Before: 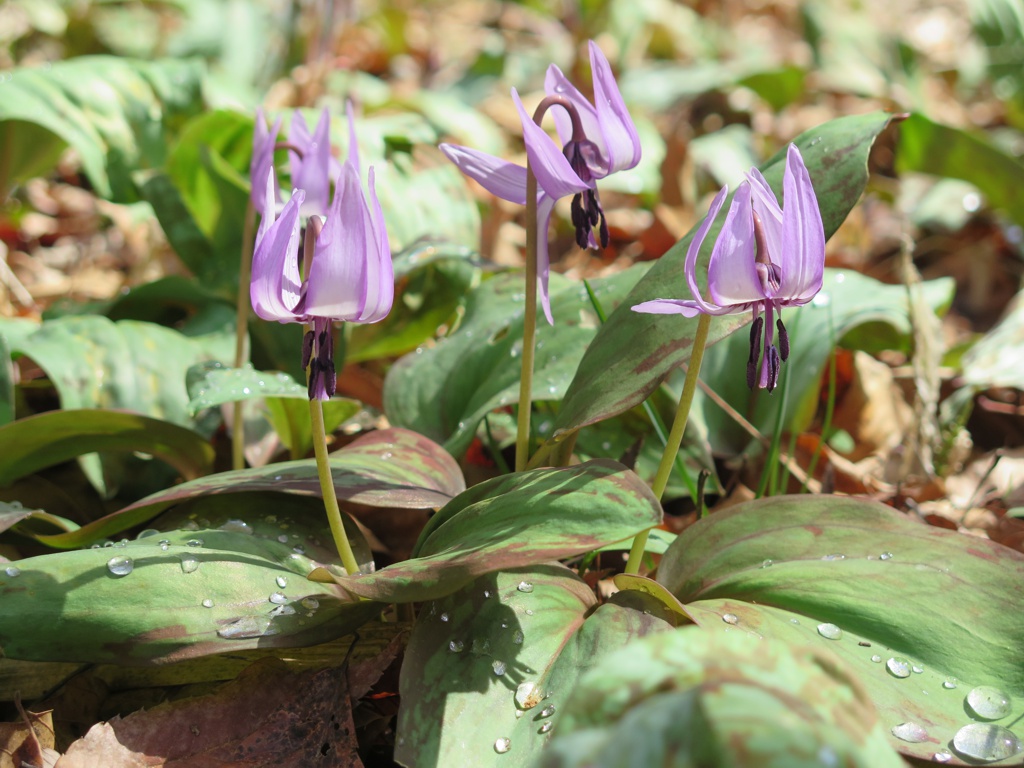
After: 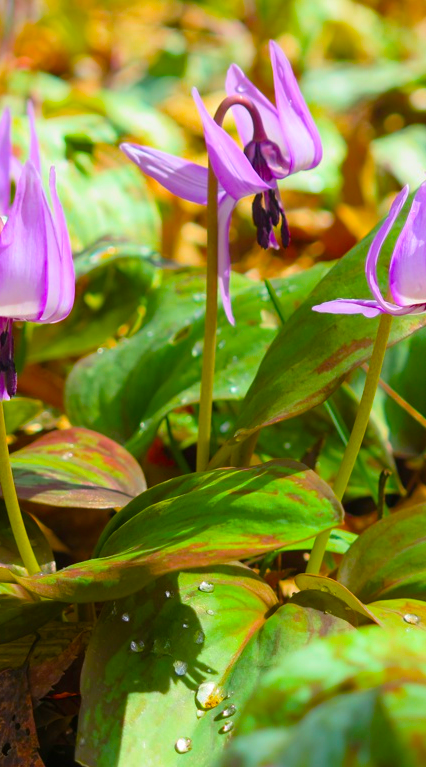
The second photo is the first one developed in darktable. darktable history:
color balance rgb: linear chroma grading › global chroma 42%, perceptual saturation grading › global saturation 42%, global vibrance 33%
crop: left 31.229%, right 27.105%
contrast brightness saturation: saturation -0.05
exposure: compensate highlight preservation false
